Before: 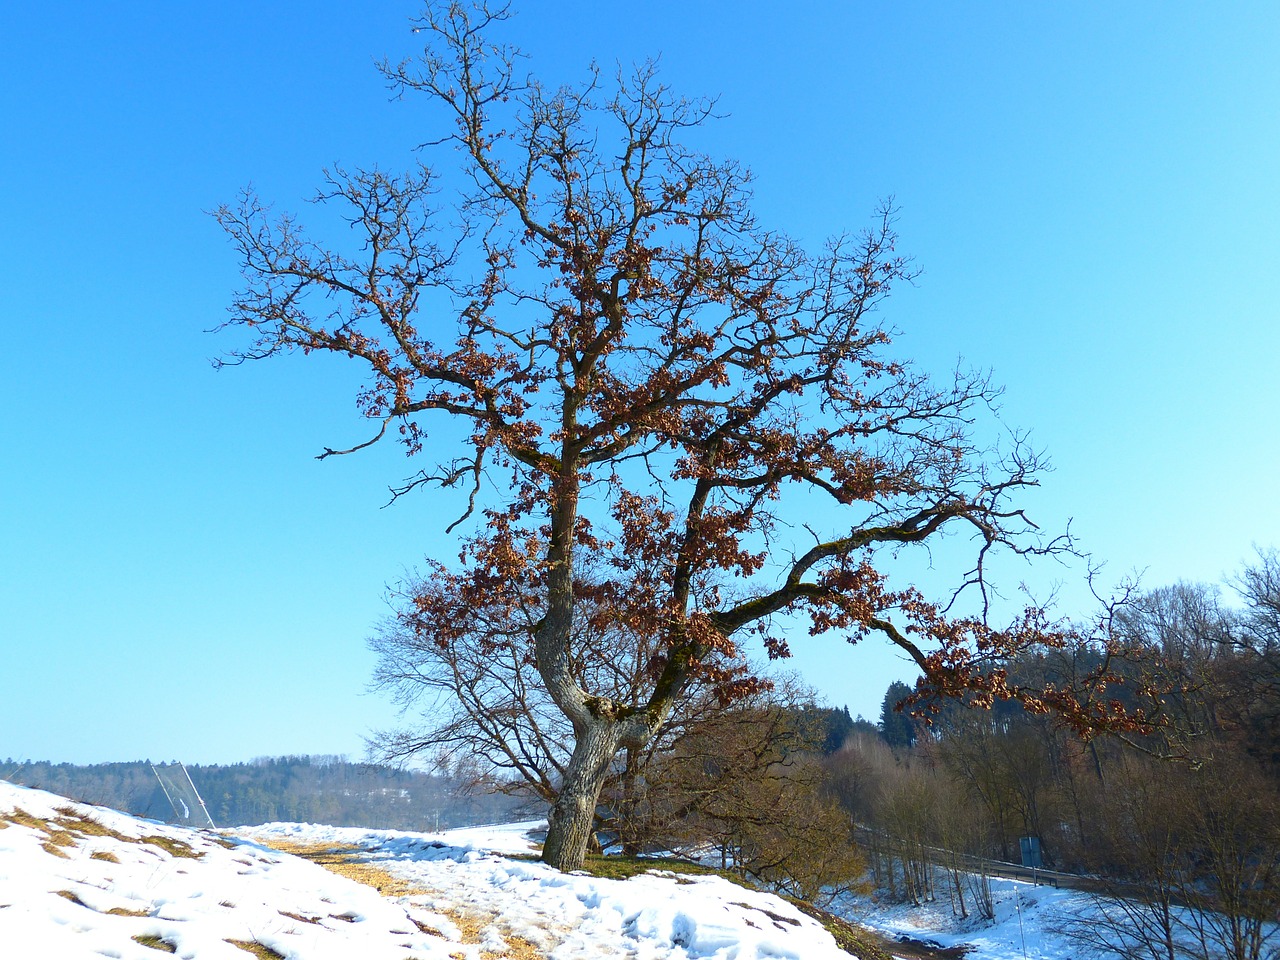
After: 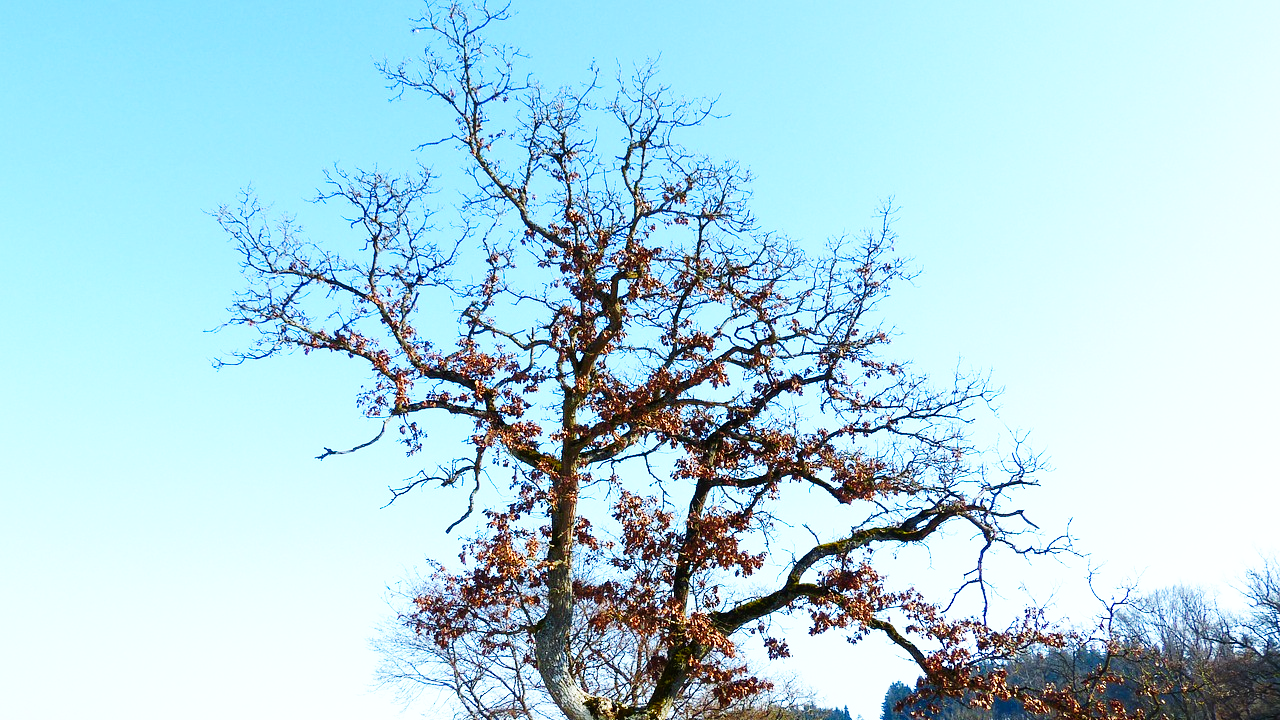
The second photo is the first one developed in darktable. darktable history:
rgb levels: preserve colors max RGB
base curve: curves: ch0 [(0, 0) (0.007, 0.004) (0.027, 0.03) (0.046, 0.07) (0.207, 0.54) (0.442, 0.872) (0.673, 0.972) (1, 1)], preserve colors none
crop: bottom 24.967%
